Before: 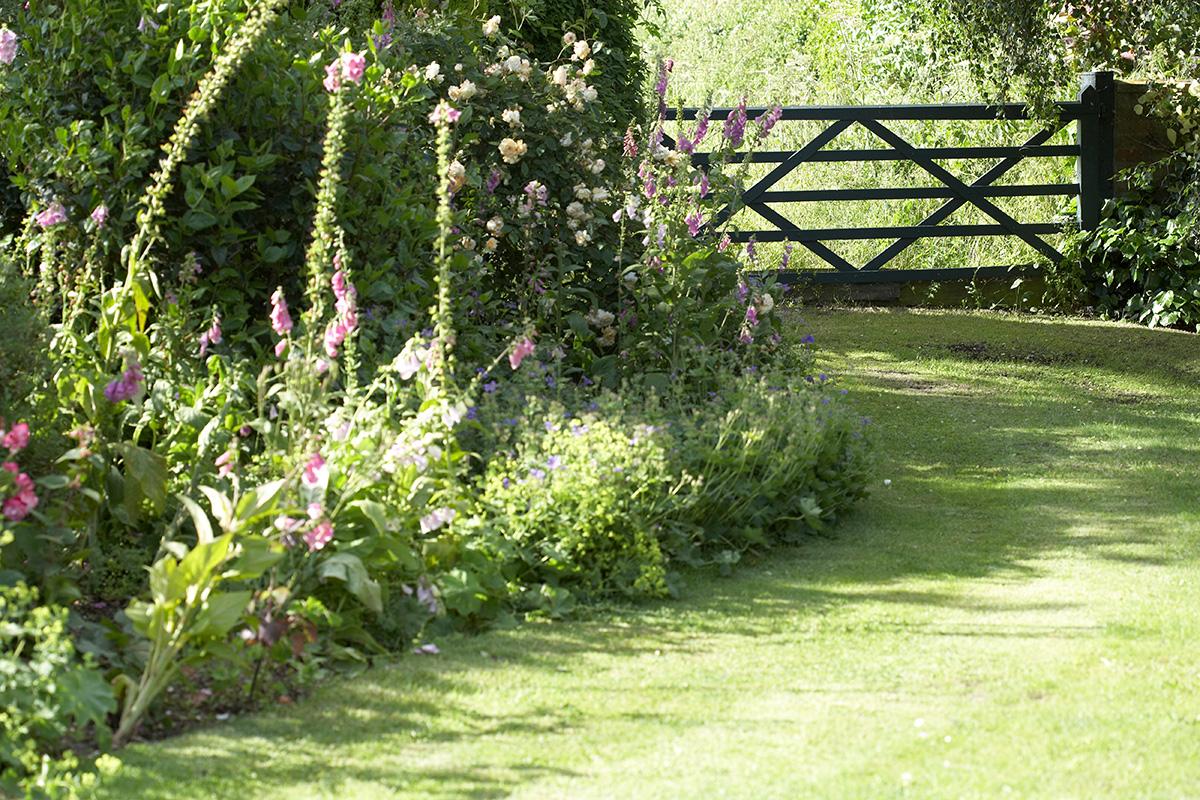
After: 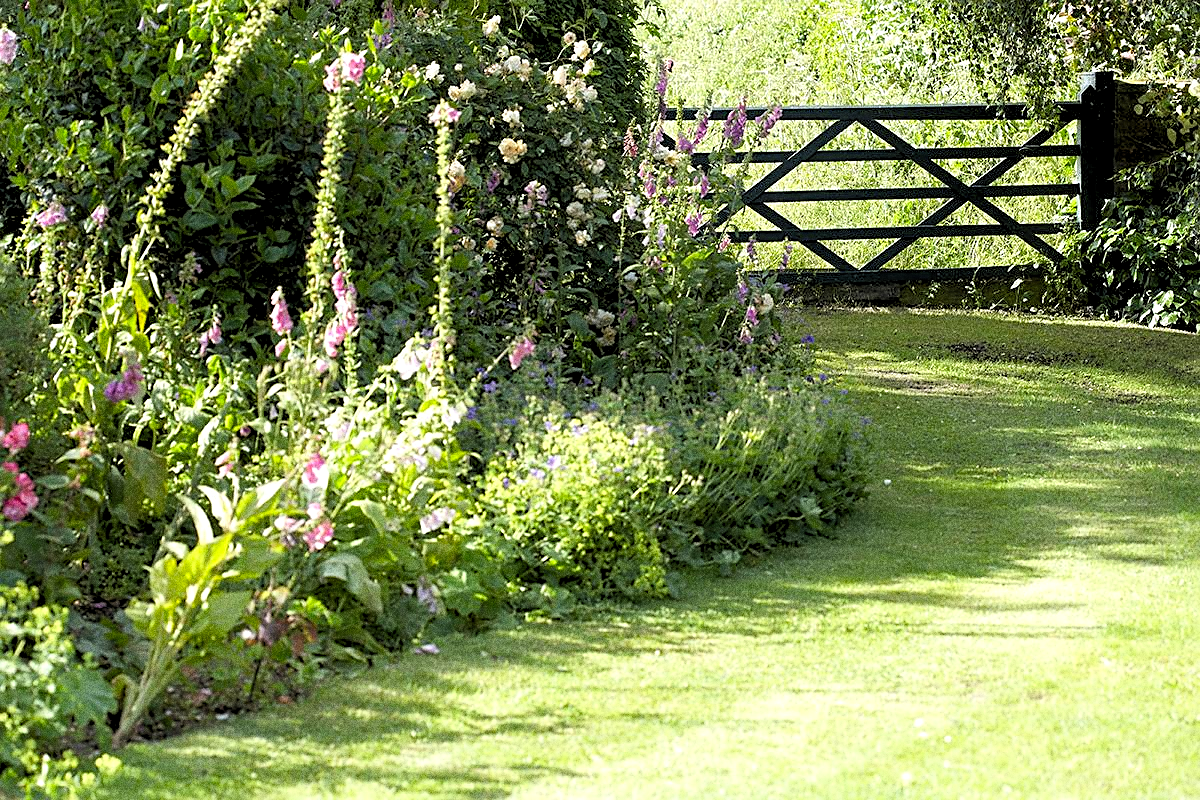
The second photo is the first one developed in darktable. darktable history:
grain: strength 49.07%
rgb levels: levels [[0.013, 0.434, 0.89], [0, 0.5, 1], [0, 0.5, 1]]
color balance rgb: perceptual saturation grading › global saturation 10%, global vibrance 10%
sharpen: radius 1.967
